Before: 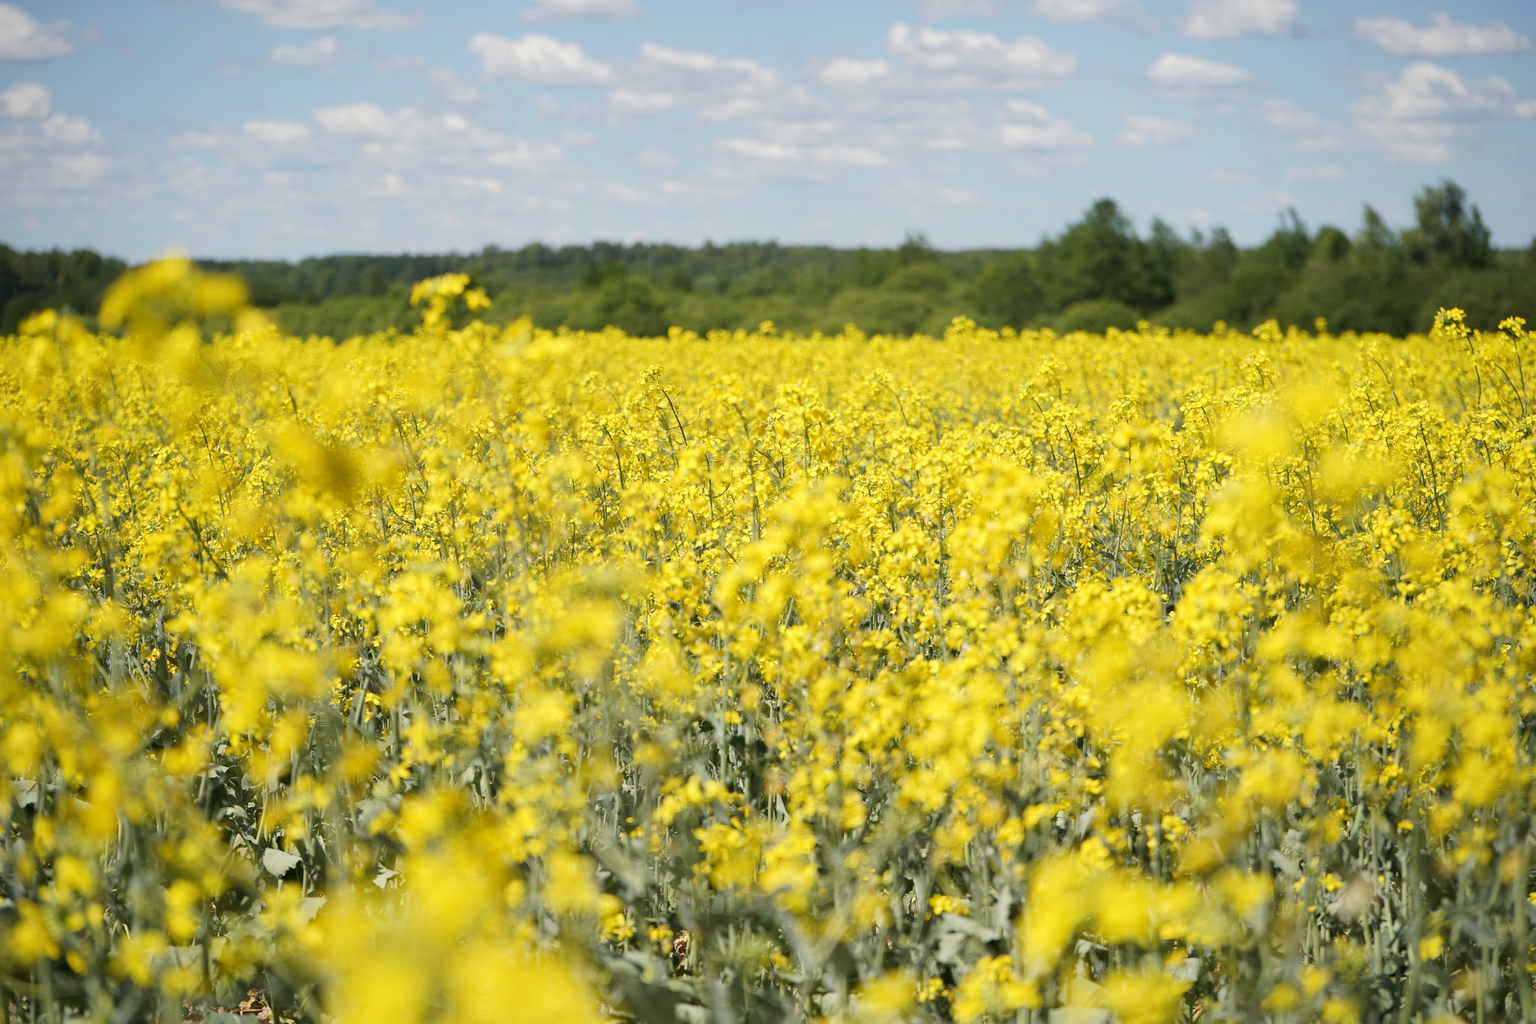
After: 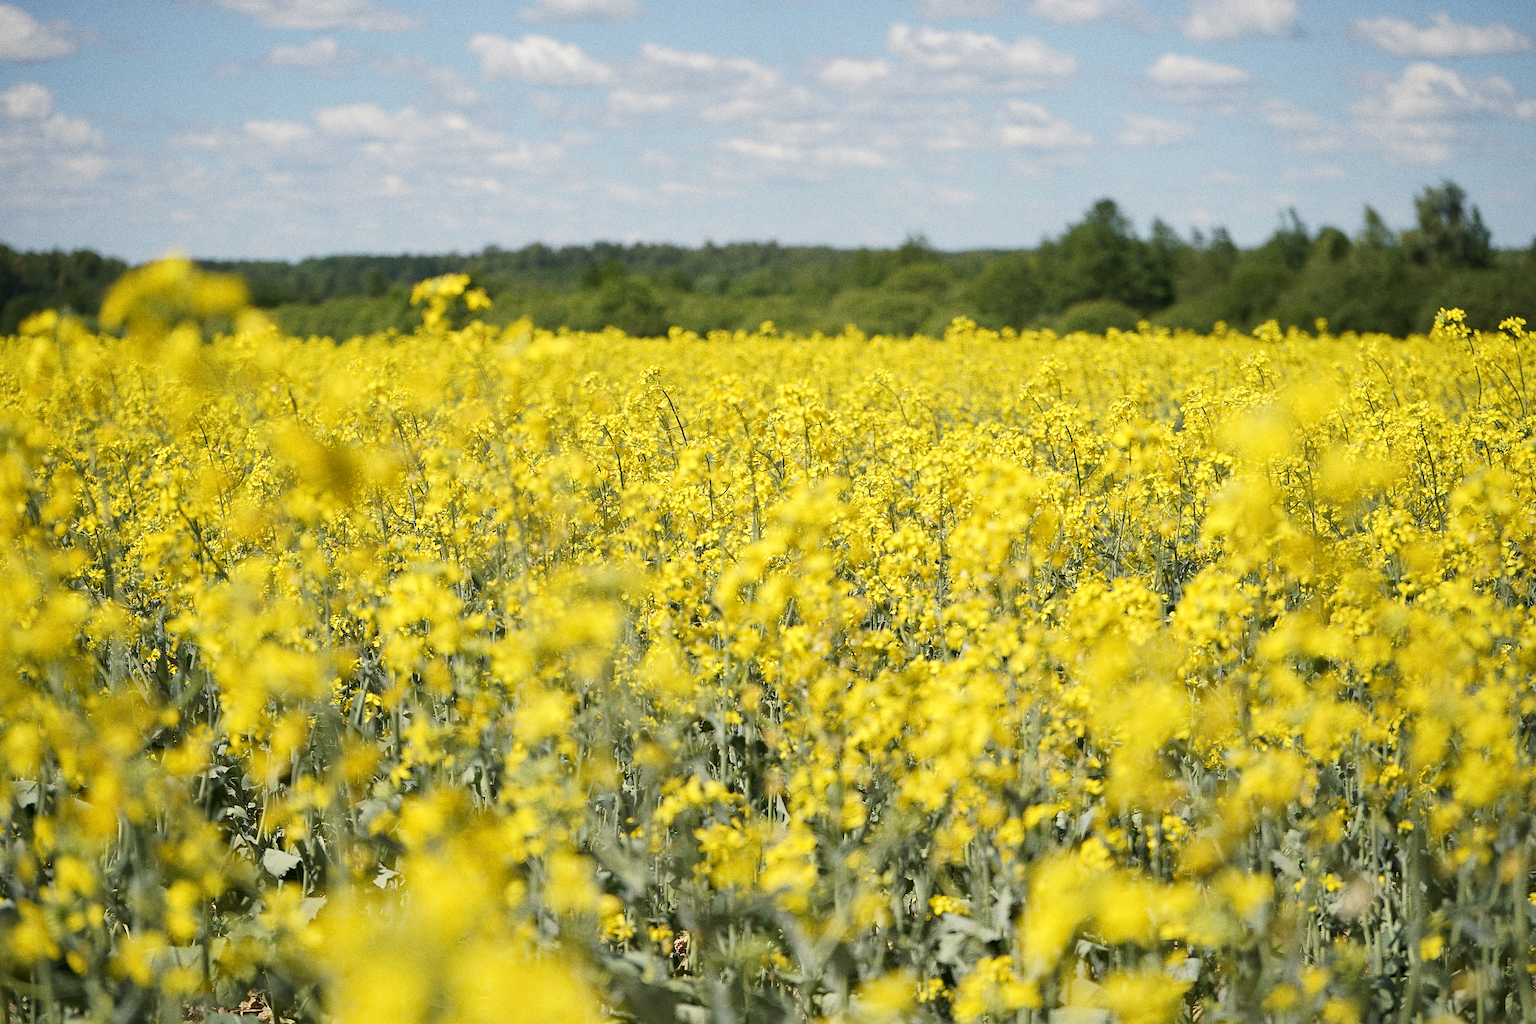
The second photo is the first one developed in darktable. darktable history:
contrast equalizer: octaves 7, y [[0.6 ×6], [0.55 ×6], [0 ×6], [0 ×6], [0 ×6]], mix 0.15
grain: coarseness 0.09 ISO, strength 40%
sharpen: on, module defaults
